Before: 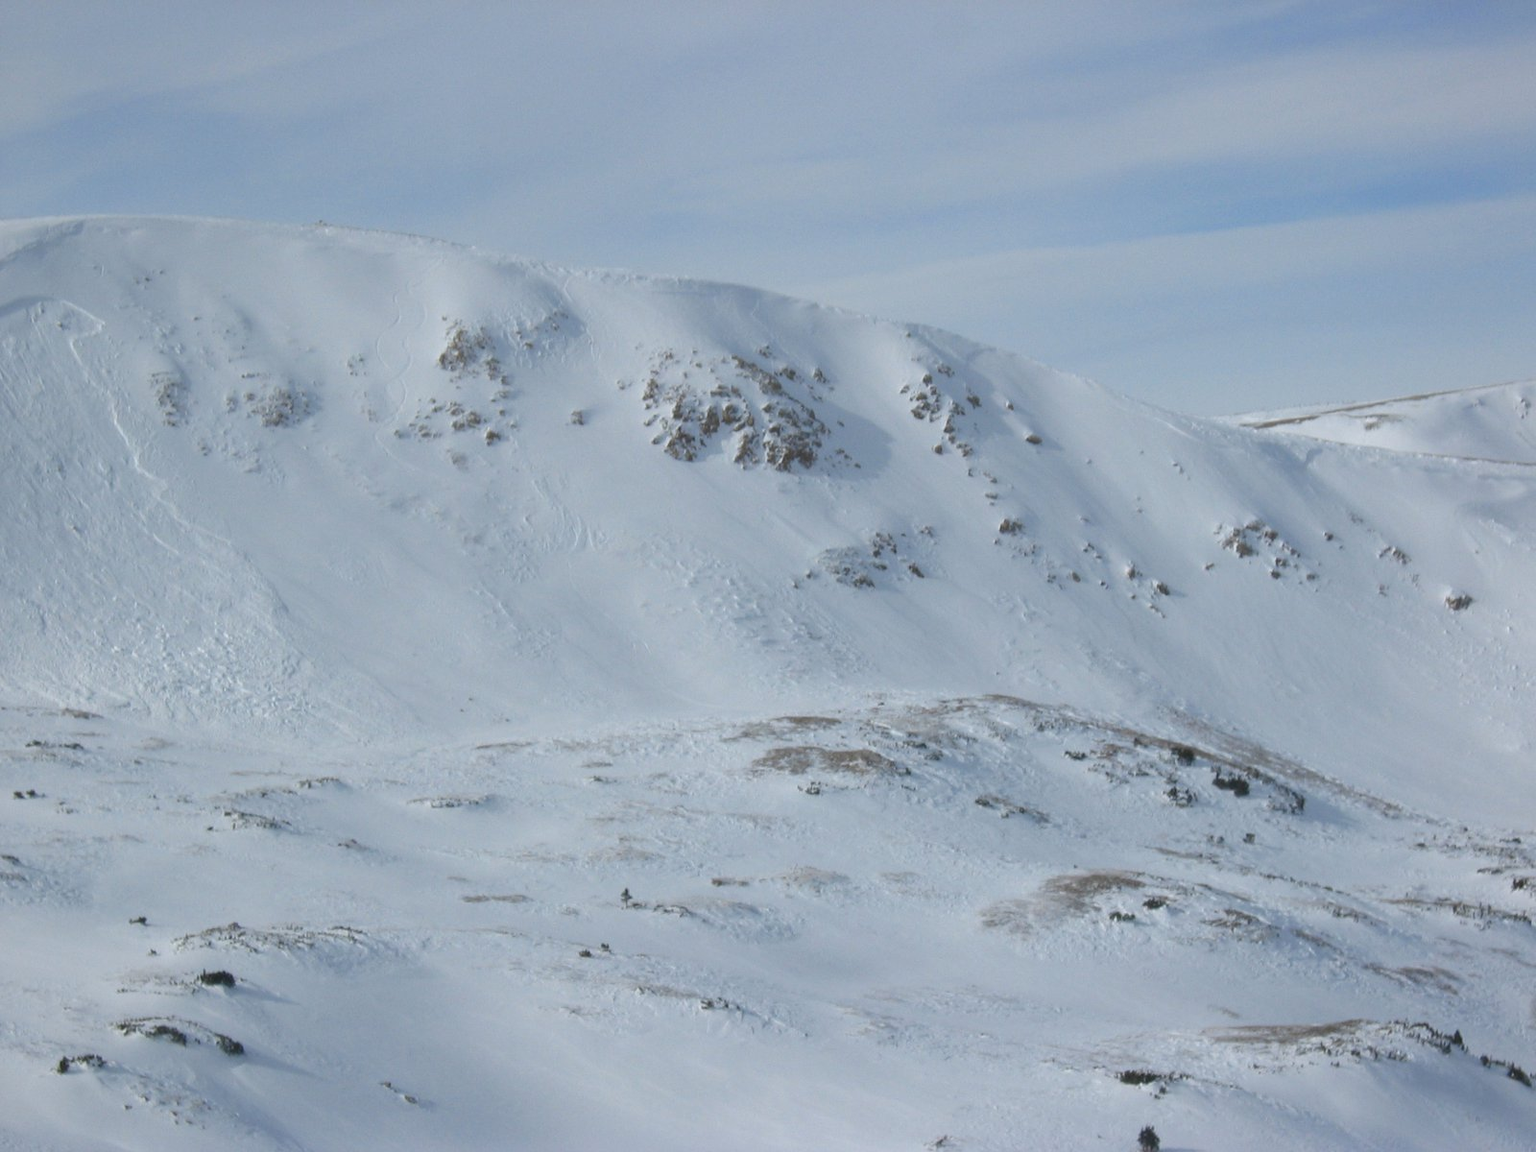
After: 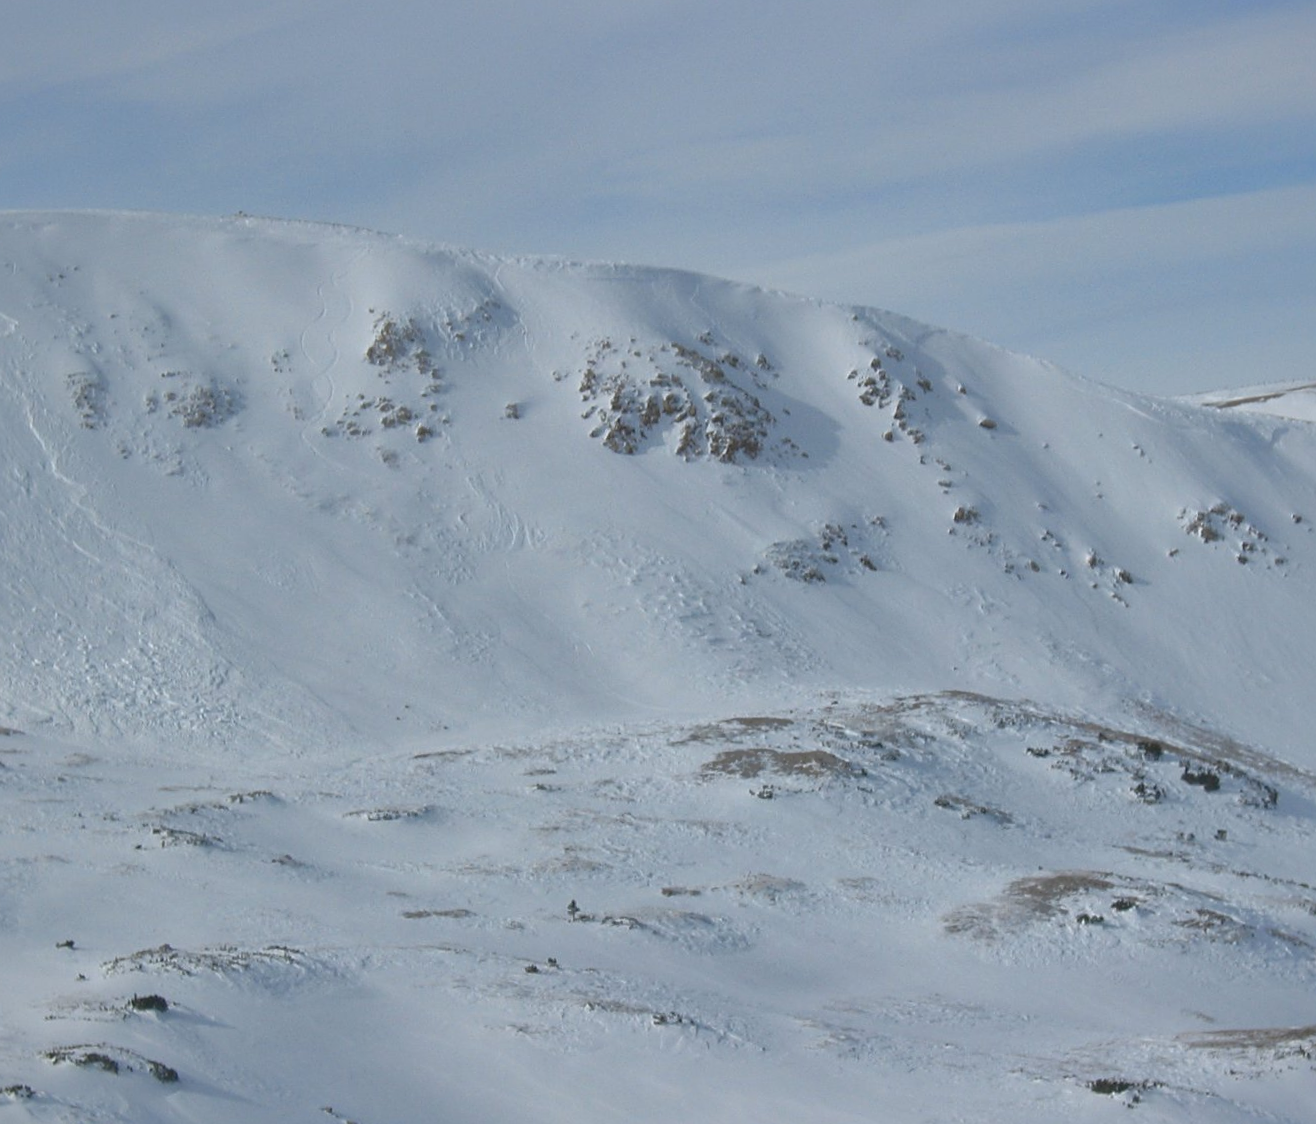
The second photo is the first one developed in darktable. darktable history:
crop and rotate: angle 1.18°, left 4.187%, top 1.102%, right 11.285%, bottom 2.625%
sharpen: radius 2.477, amount 0.341
shadows and highlights: on, module defaults
exposure: black level correction 0.001, compensate highlight preservation false
